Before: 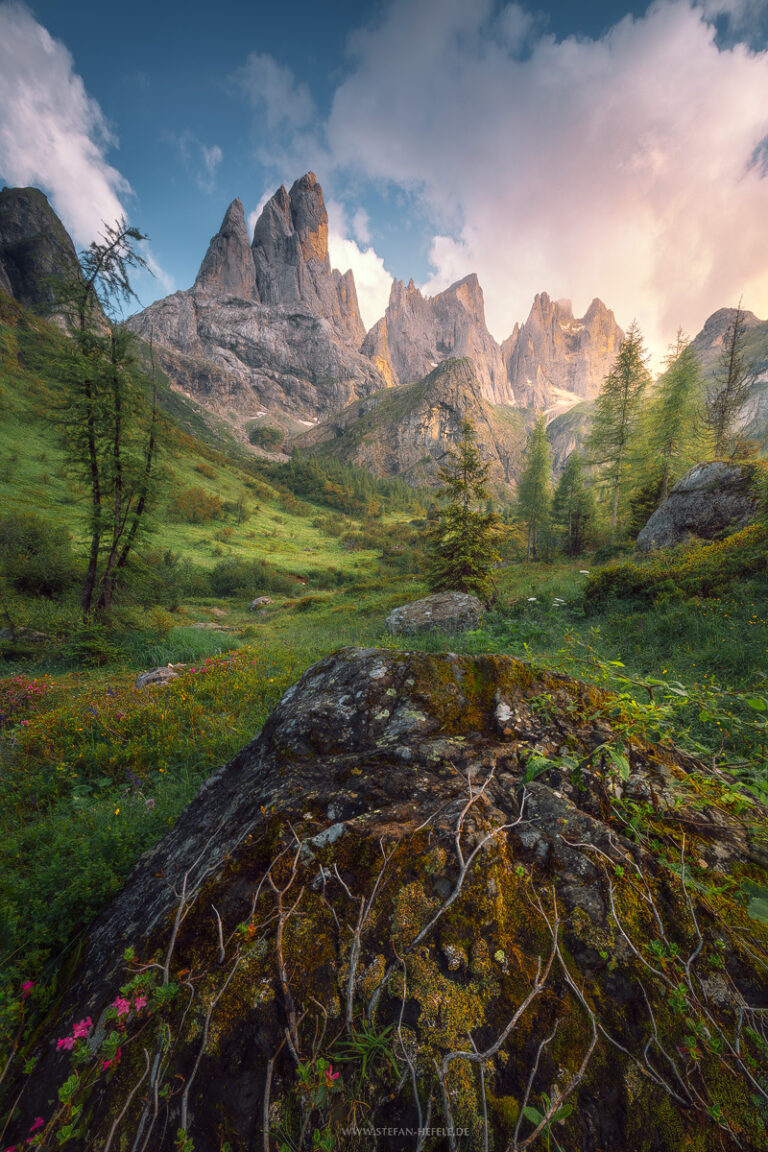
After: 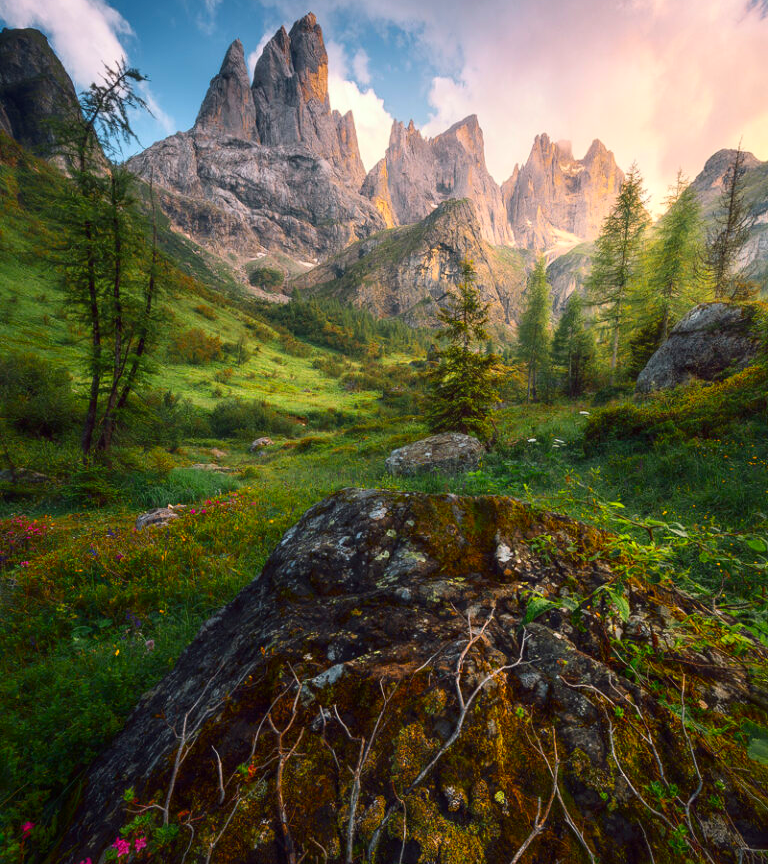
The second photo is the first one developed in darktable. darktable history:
crop: top 13.819%, bottom 11.169%
contrast brightness saturation: contrast 0.18, saturation 0.3
